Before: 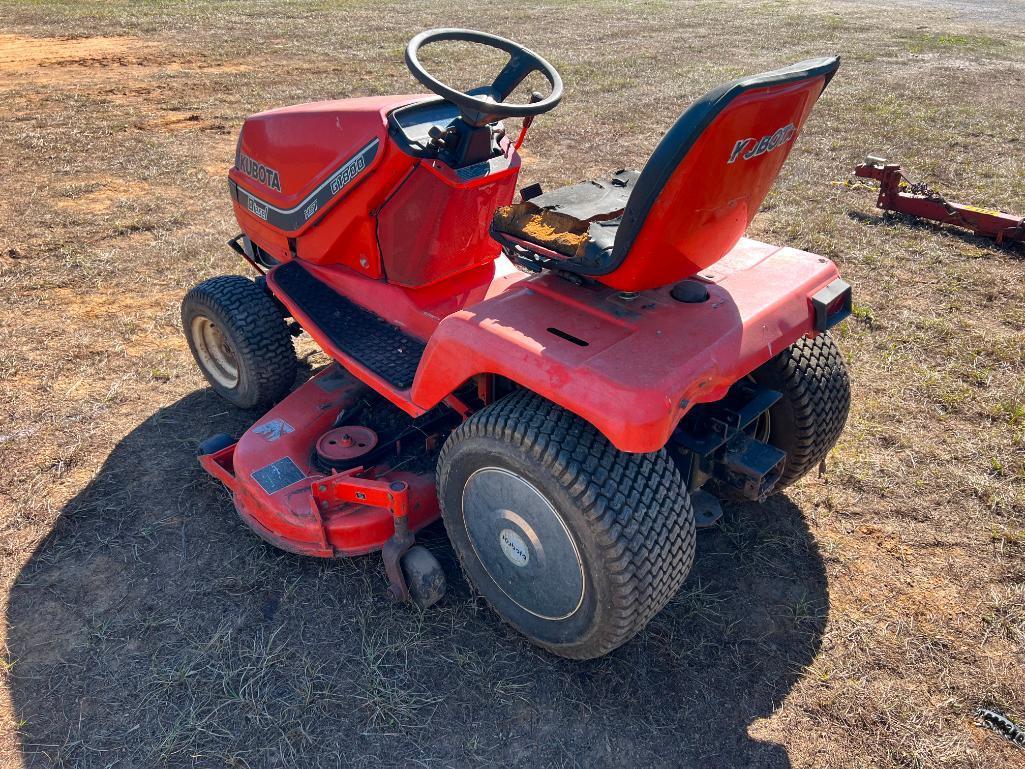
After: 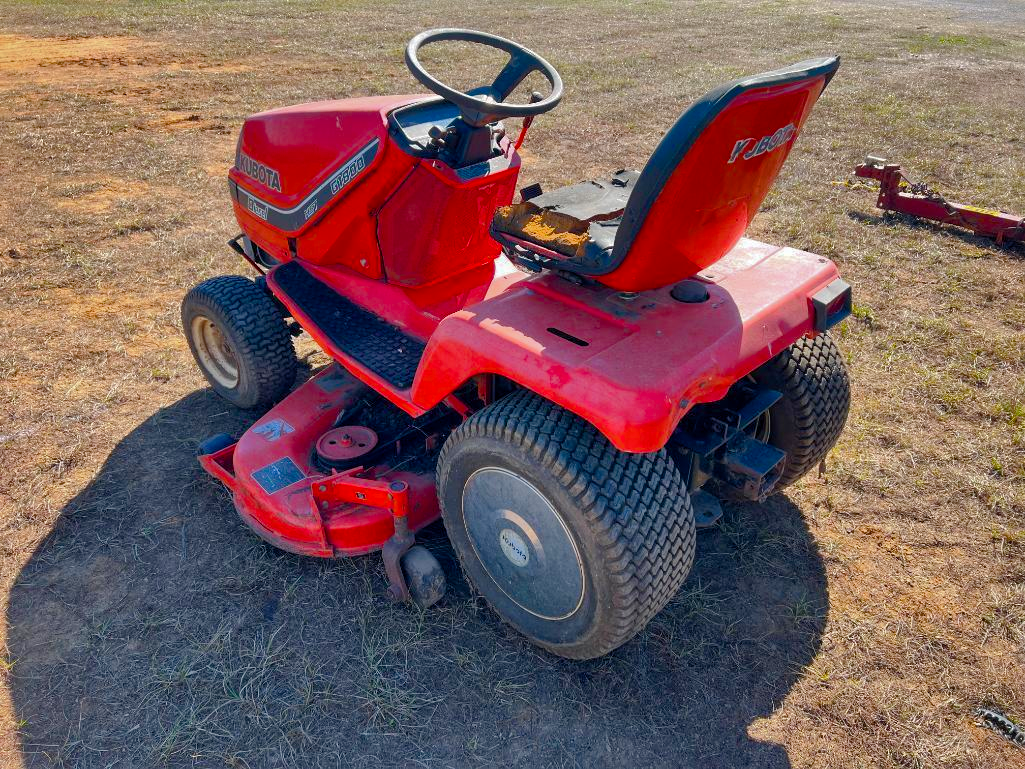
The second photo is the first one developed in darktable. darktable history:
color balance rgb: perceptual saturation grading › global saturation 27.513%, perceptual saturation grading › highlights -25.289%, perceptual saturation grading › shadows 24.77%
shadows and highlights: shadows 39.24, highlights -59.81
